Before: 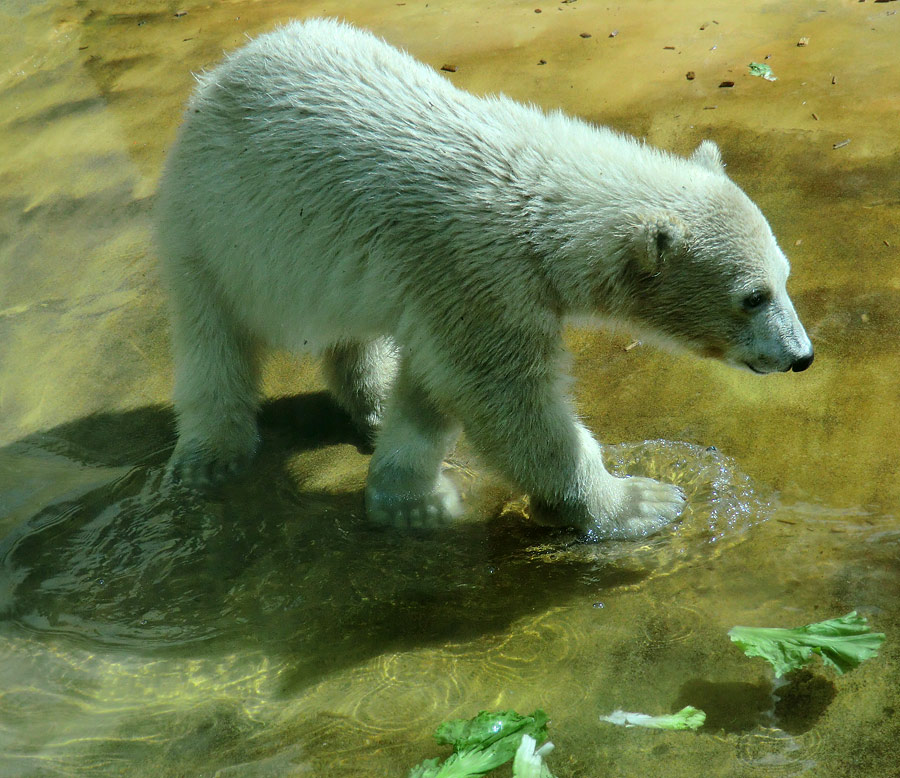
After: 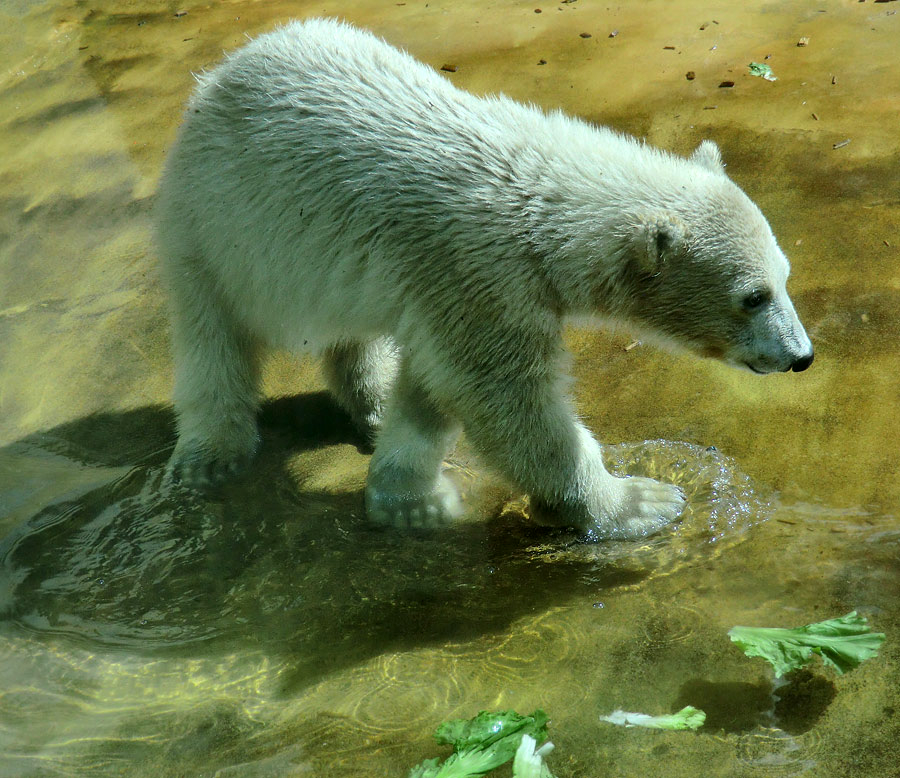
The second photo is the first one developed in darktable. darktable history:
local contrast: mode bilateral grid, contrast 19, coarseness 51, detail 120%, midtone range 0.2
shadows and highlights: soften with gaussian
